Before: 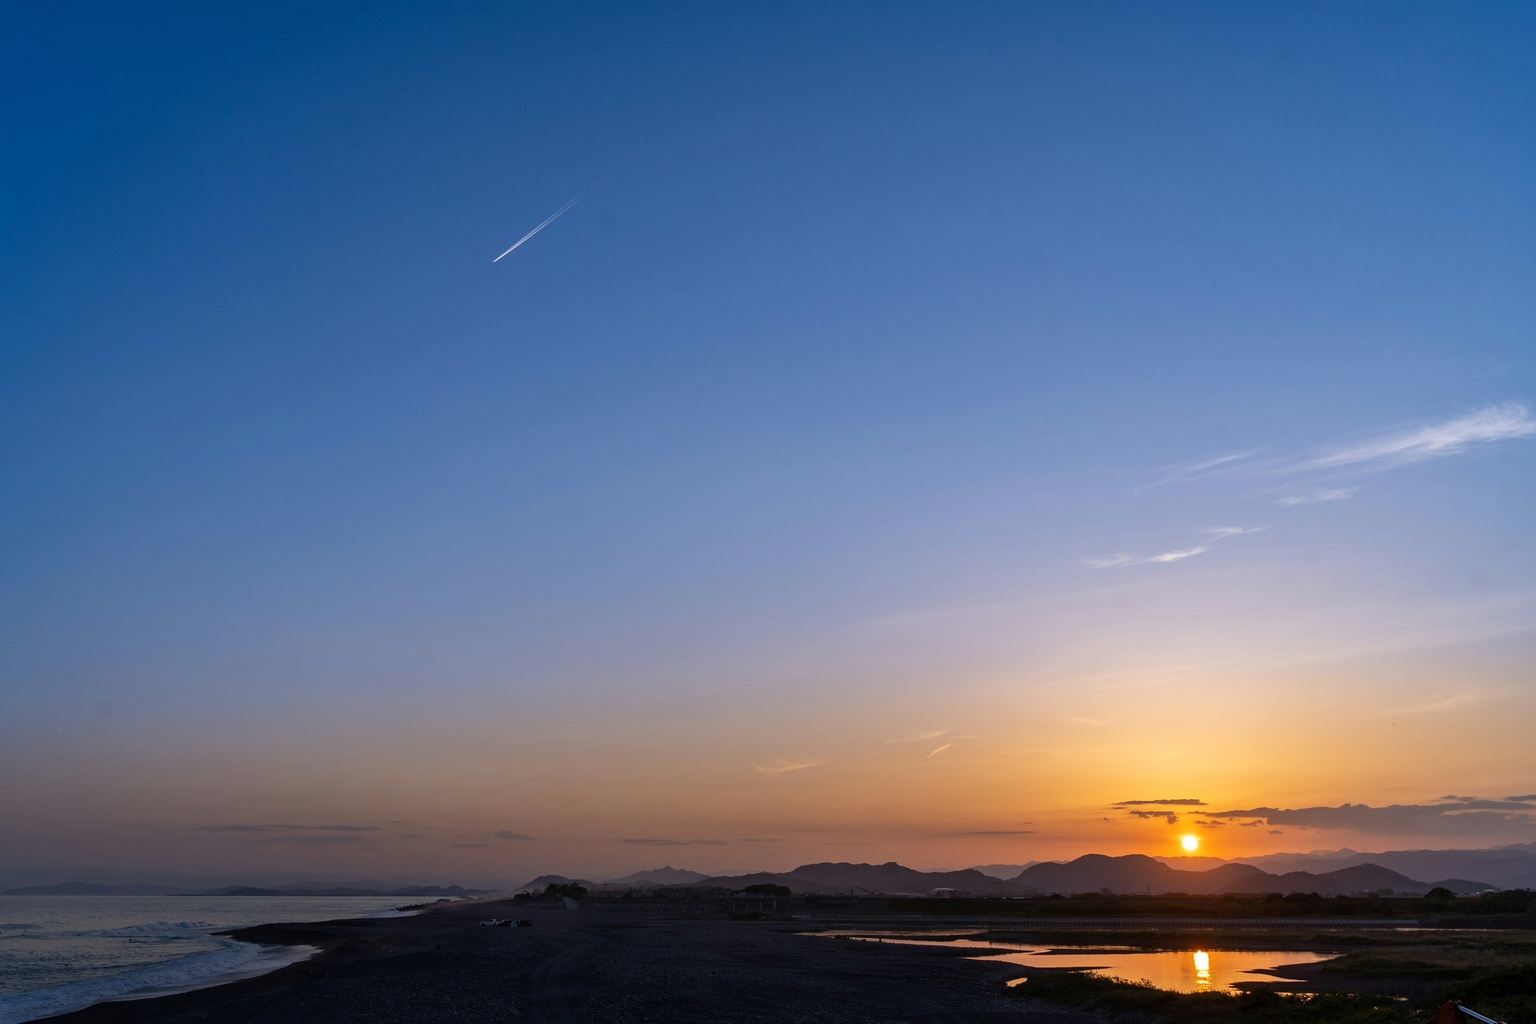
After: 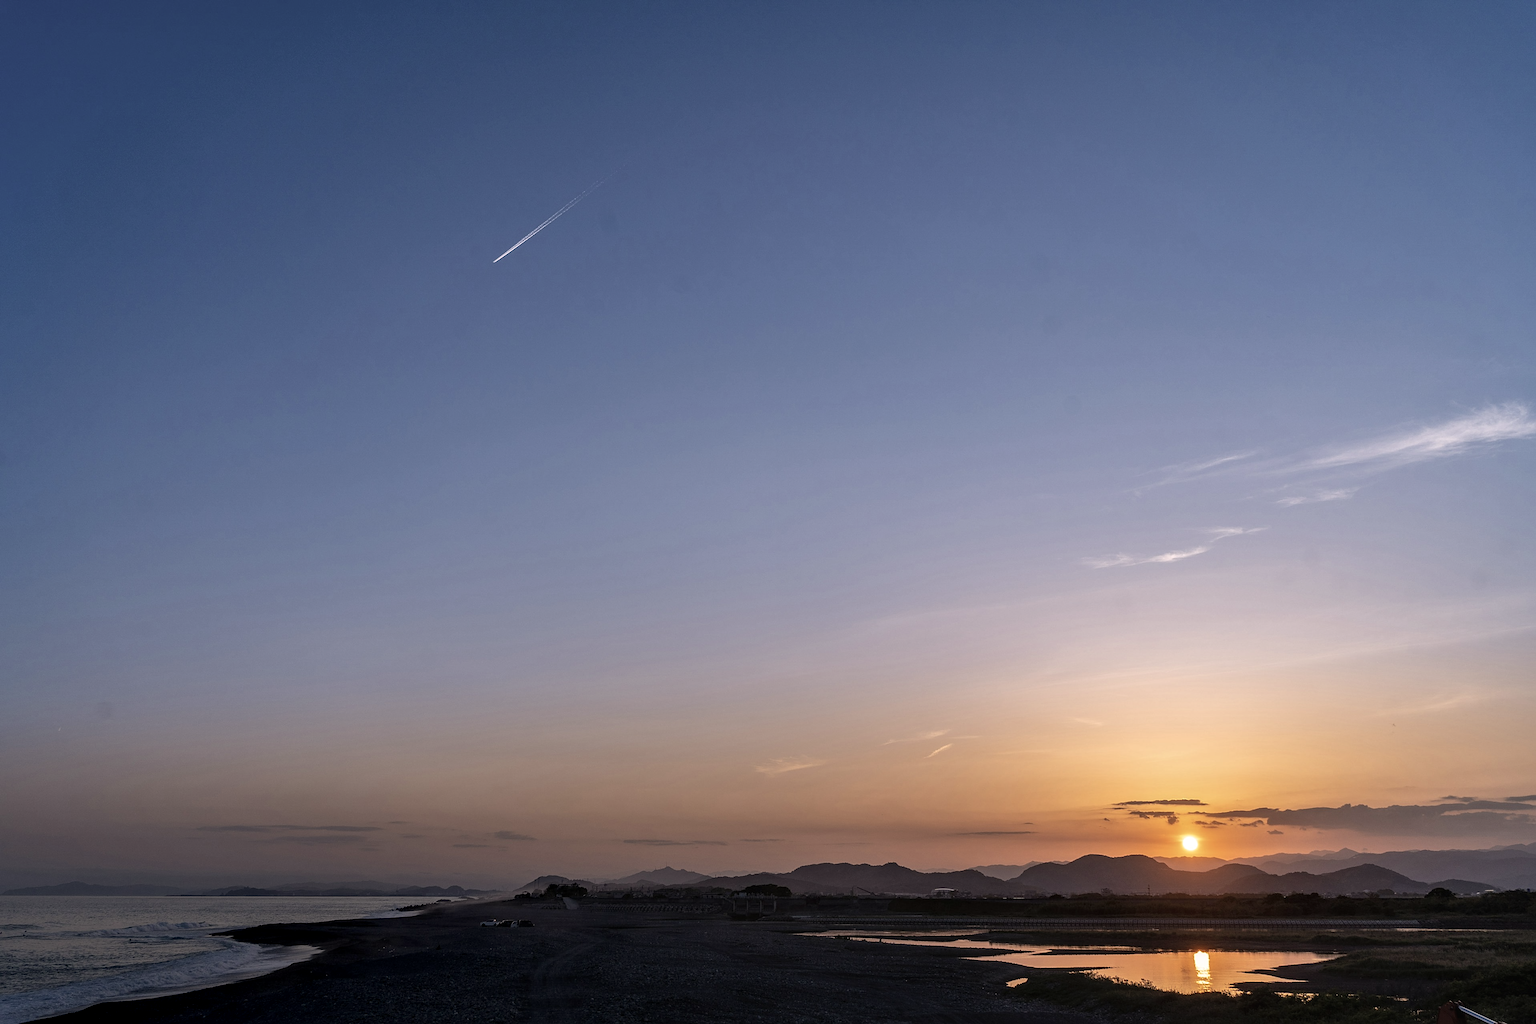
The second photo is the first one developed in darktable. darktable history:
sharpen: on, module defaults
local contrast: on, module defaults
color correction: highlights a* 5.54, highlights b* 5.19, saturation 0.668
